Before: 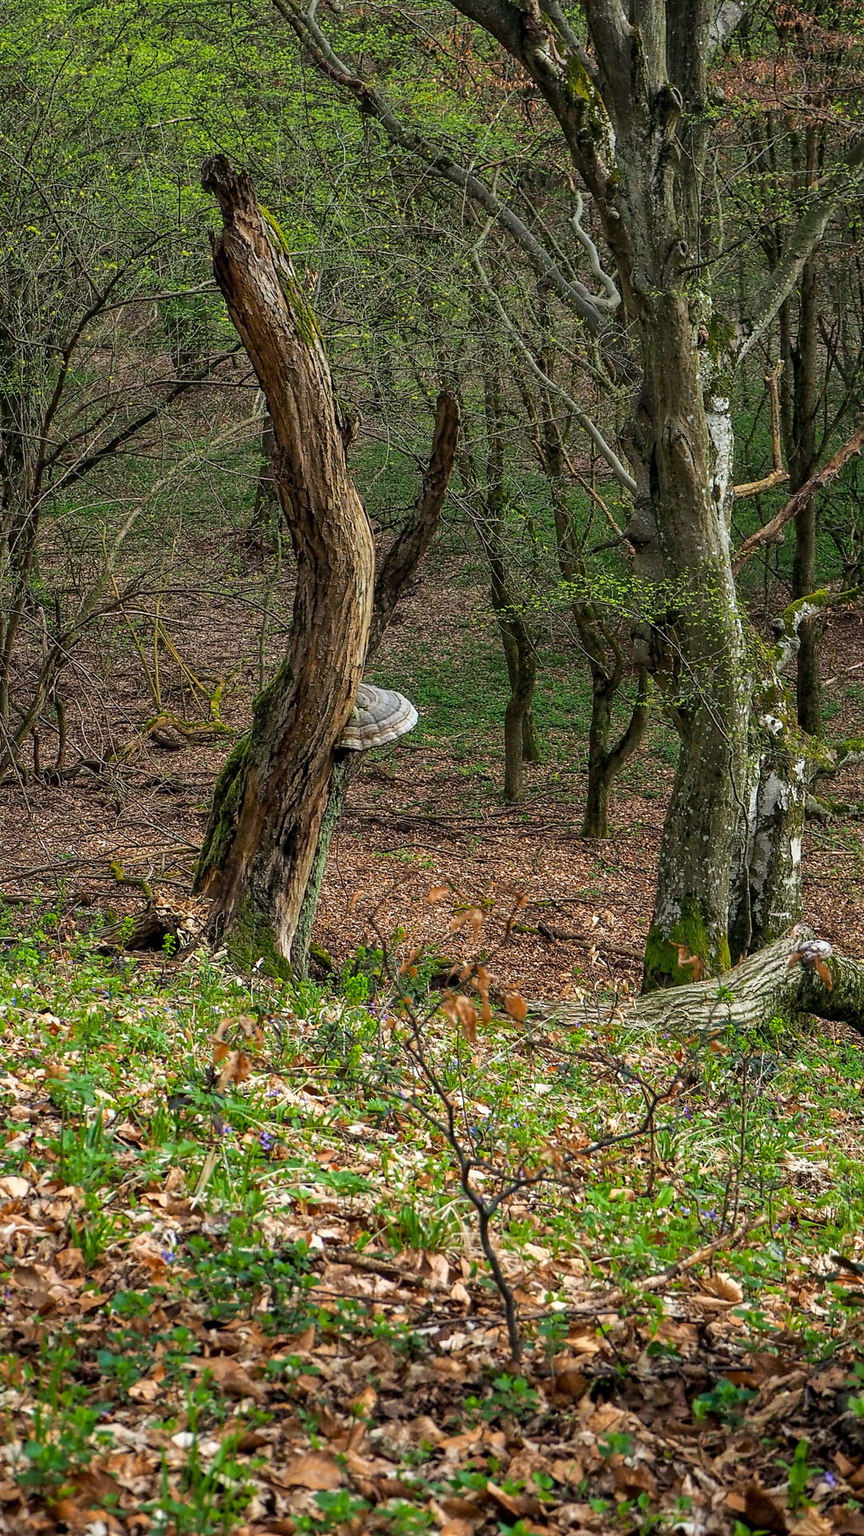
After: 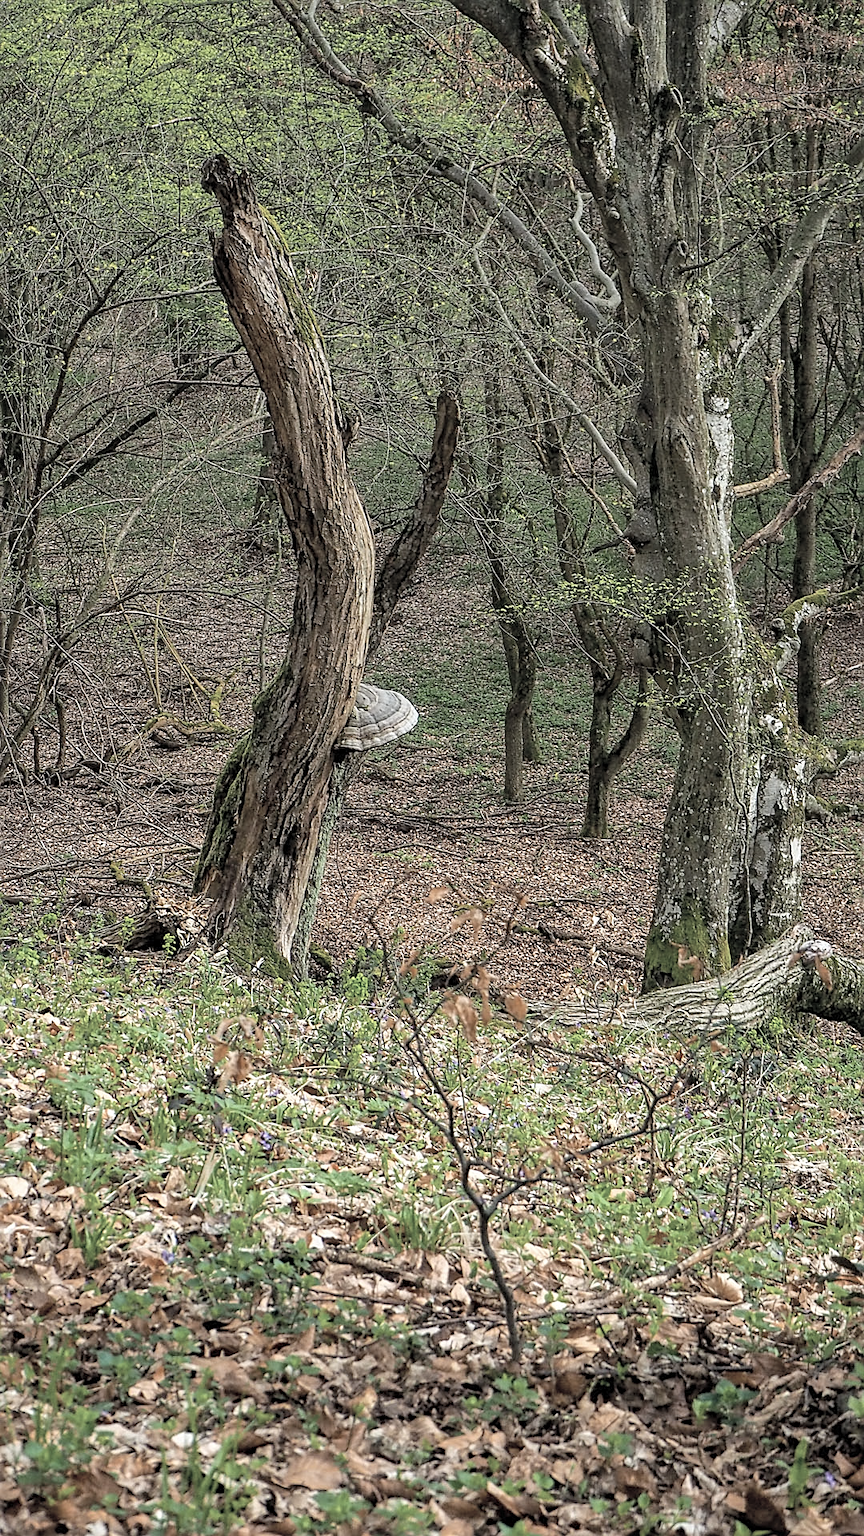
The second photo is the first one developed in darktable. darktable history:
contrast brightness saturation: brightness 0.185, saturation -0.493
sharpen: on, module defaults
